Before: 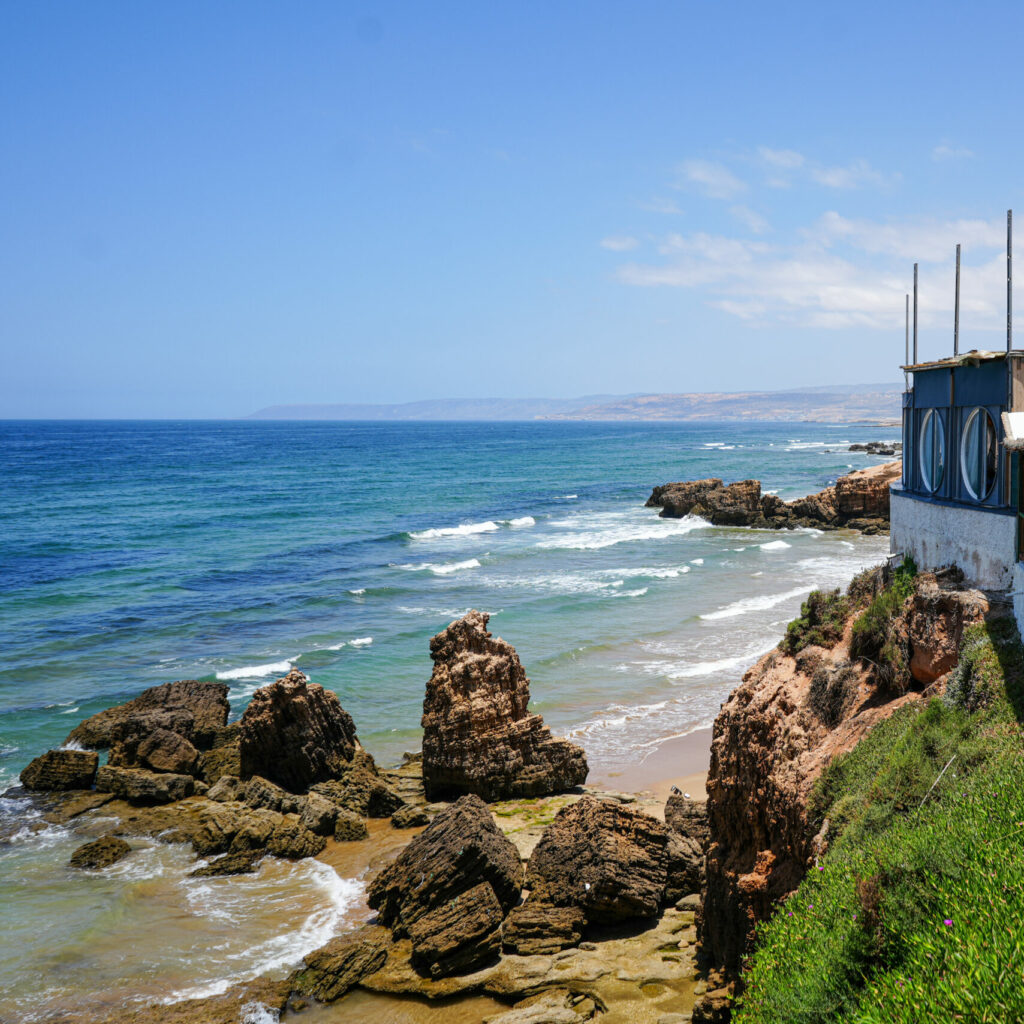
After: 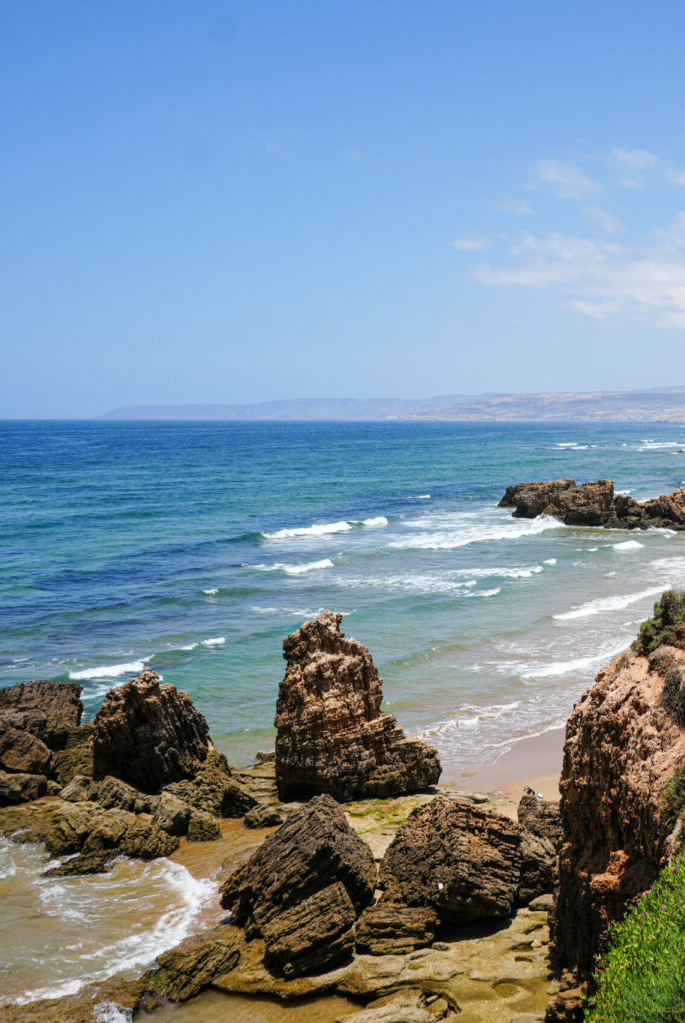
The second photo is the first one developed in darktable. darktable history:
crop and rotate: left 14.412%, right 18.654%
